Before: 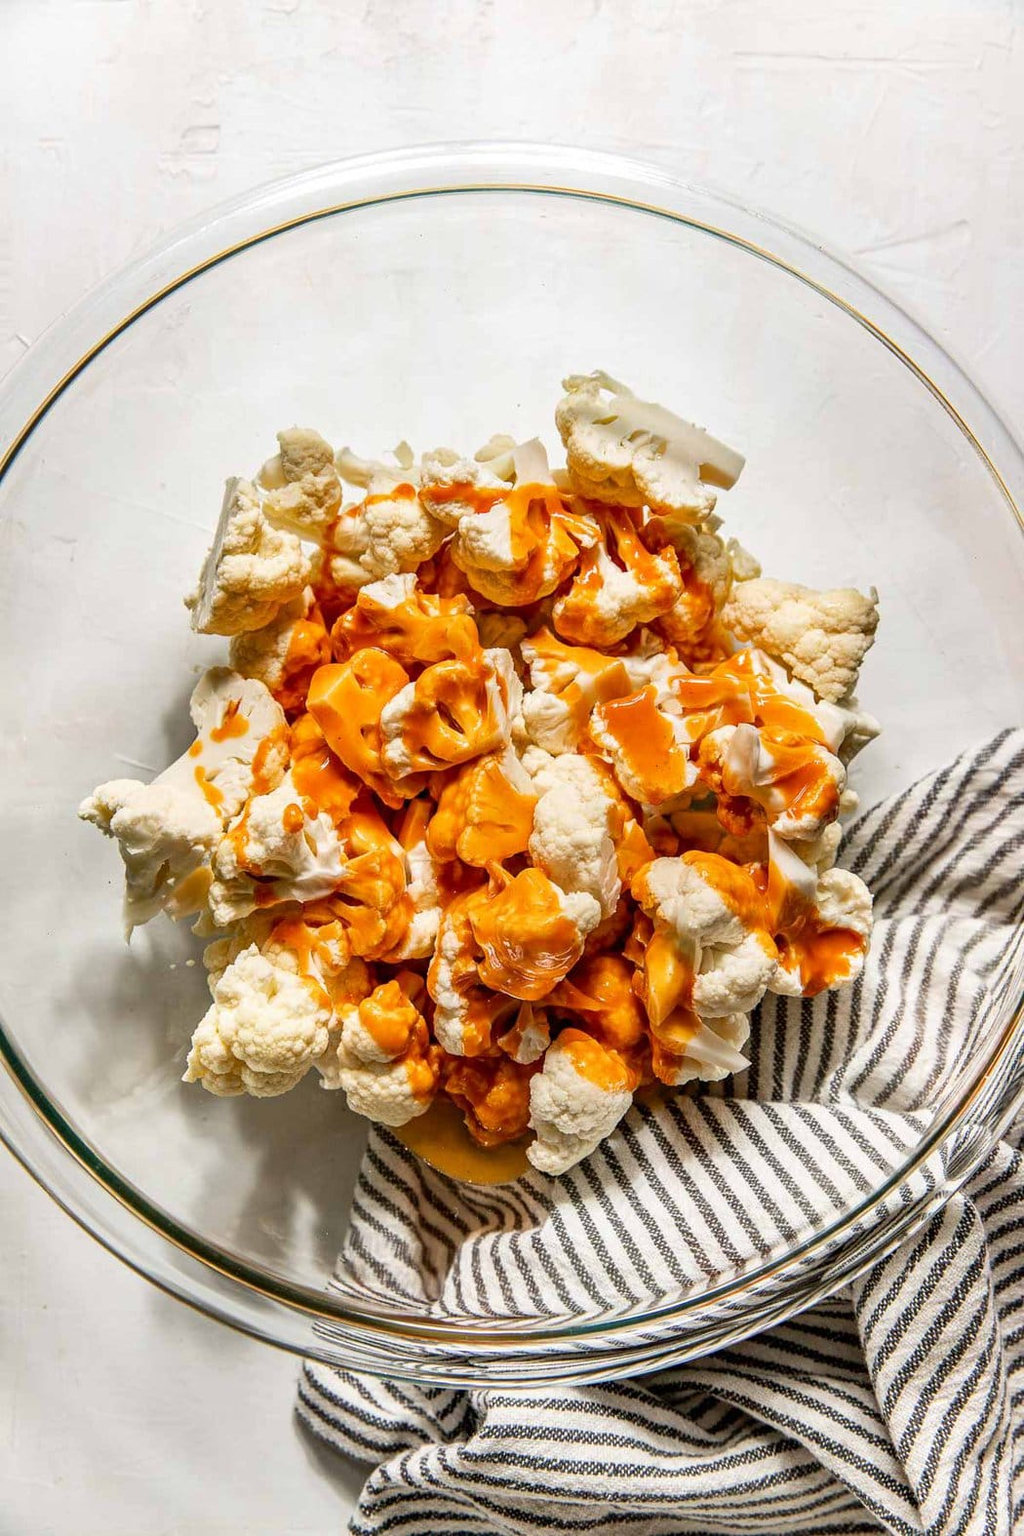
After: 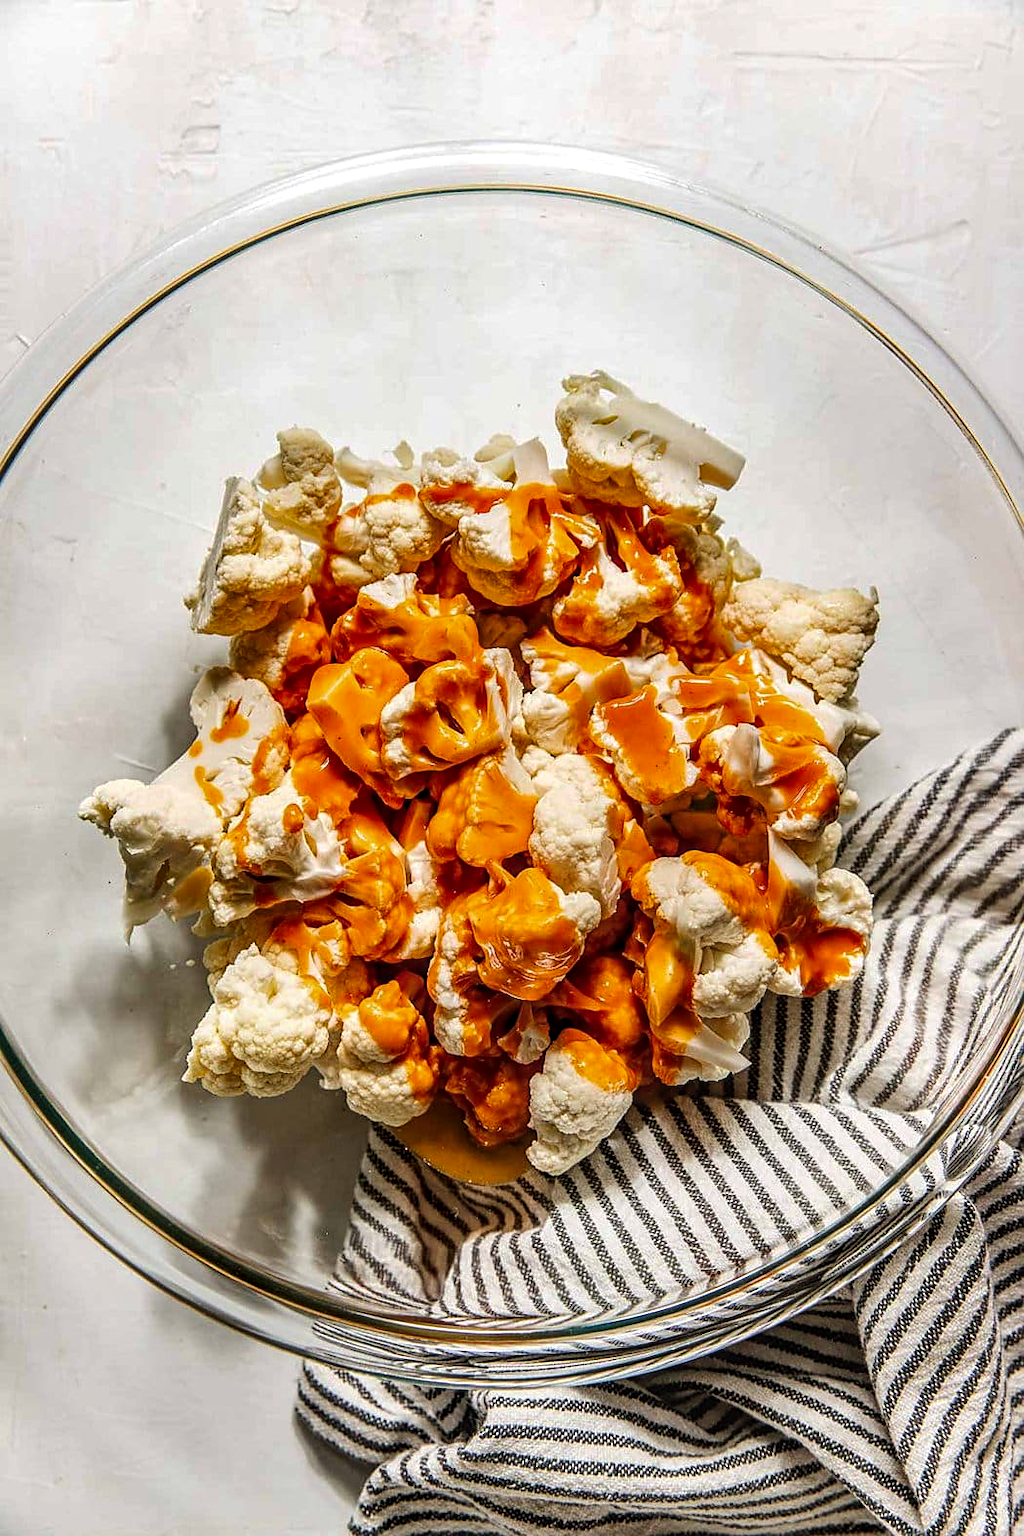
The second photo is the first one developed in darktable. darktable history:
tone equalizer: on, module defaults
local contrast: on, module defaults
tone curve: curves: ch0 [(0, 0) (0.003, 0.019) (0.011, 0.022) (0.025, 0.027) (0.044, 0.037) (0.069, 0.049) (0.1, 0.066) (0.136, 0.091) (0.177, 0.125) (0.224, 0.159) (0.277, 0.206) (0.335, 0.266) (0.399, 0.332) (0.468, 0.411) (0.543, 0.492) (0.623, 0.577) (0.709, 0.668) (0.801, 0.767) (0.898, 0.869) (1, 1)], preserve colors none
sharpen: radius 1.864, amount 0.398, threshold 1.271
